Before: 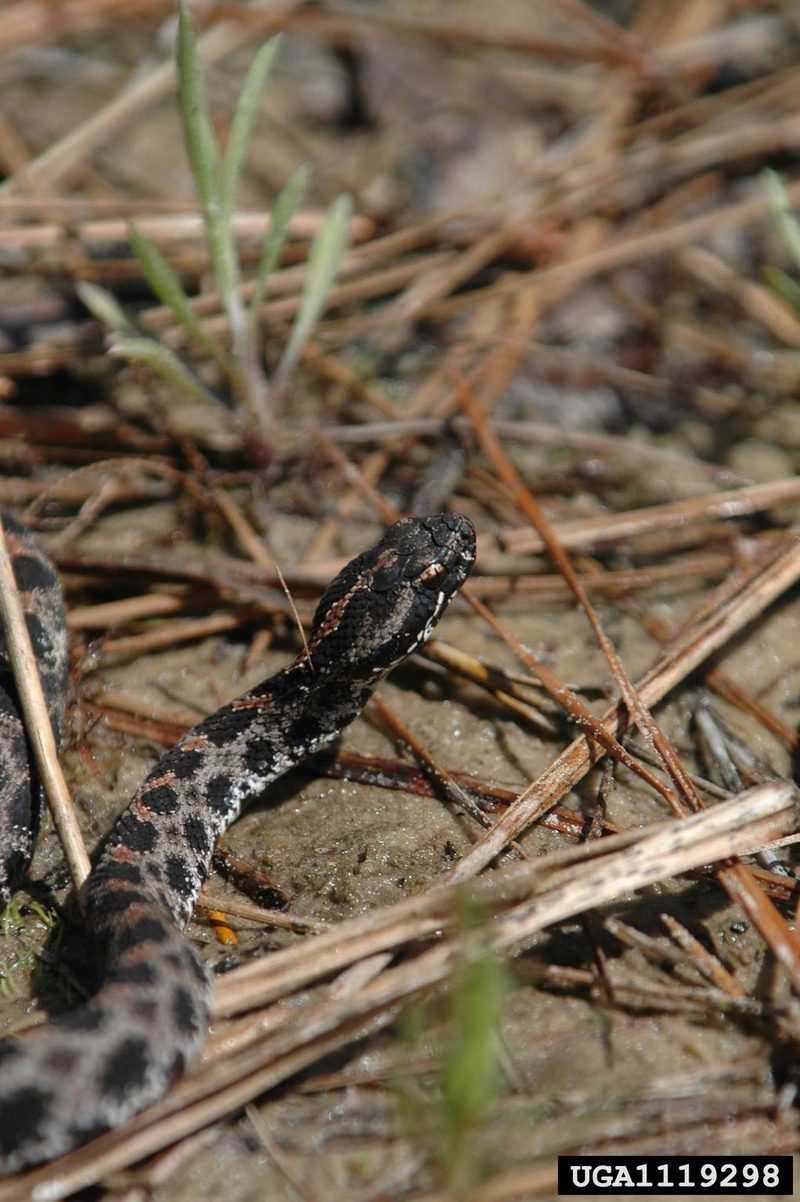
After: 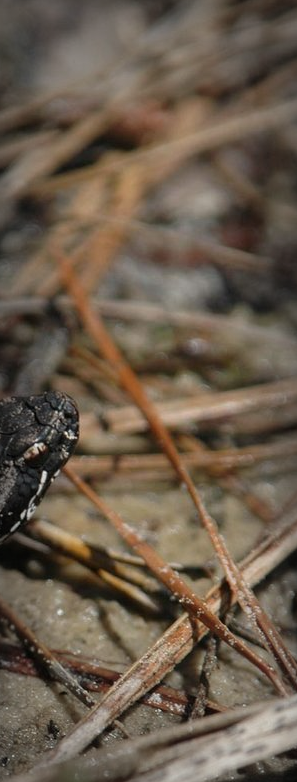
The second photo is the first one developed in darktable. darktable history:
crop and rotate: left 49.737%, top 10.148%, right 13.105%, bottom 24.733%
vignetting: fall-off start 53.55%, automatic ratio true, width/height ratio 1.312, shape 0.211
